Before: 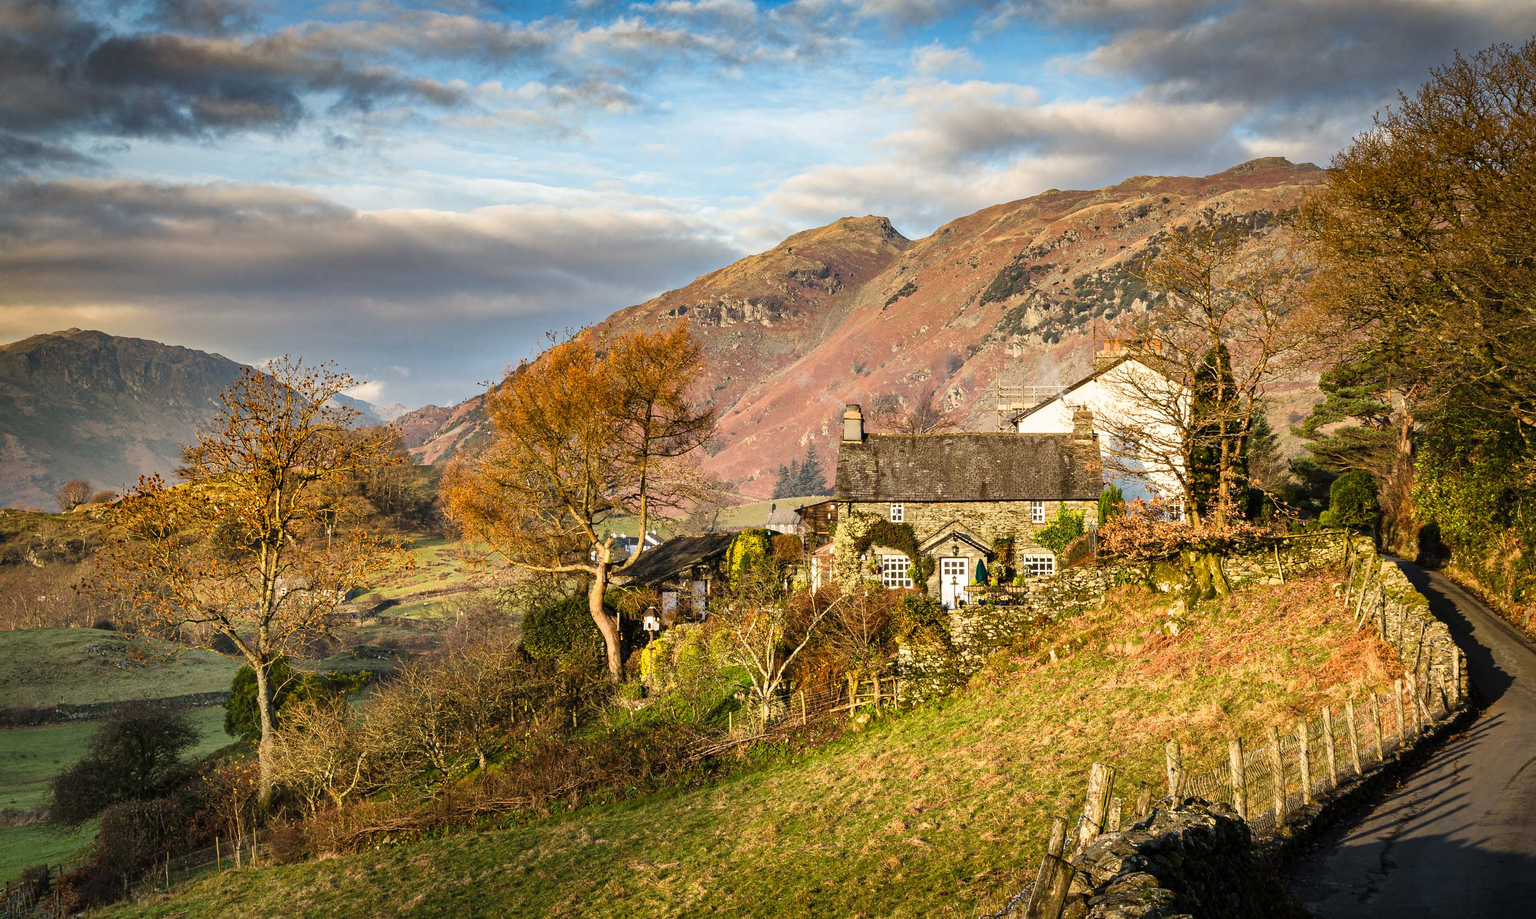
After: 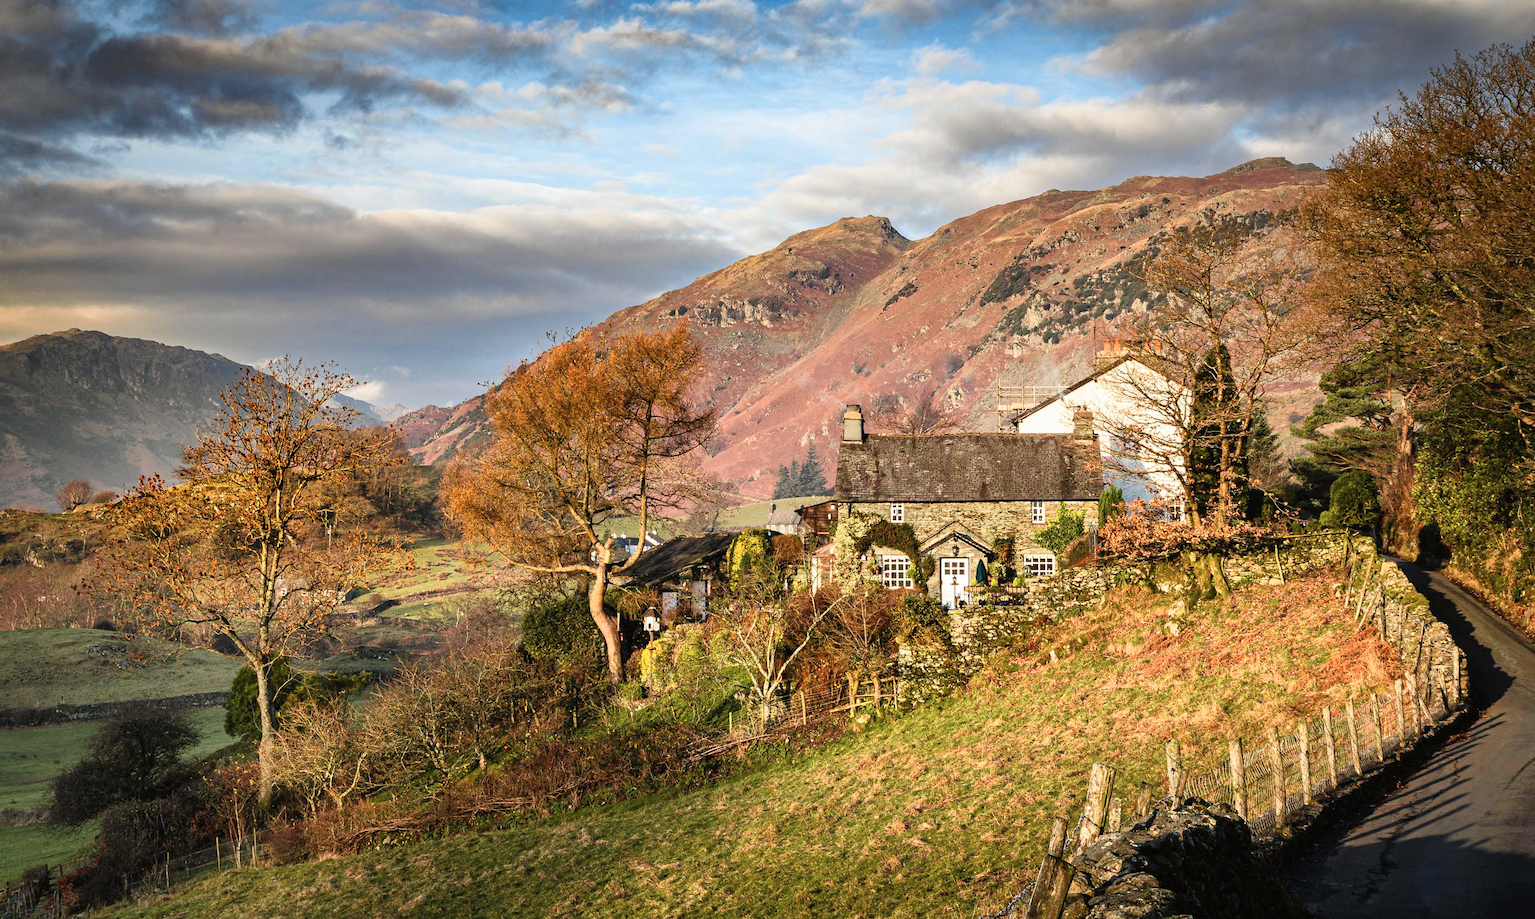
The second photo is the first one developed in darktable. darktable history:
tone curve: curves: ch0 [(0, 0.012) (0.056, 0.046) (0.218, 0.213) (0.606, 0.62) (0.82, 0.846) (1, 1)]; ch1 [(0, 0) (0.226, 0.261) (0.403, 0.437) (0.469, 0.472) (0.495, 0.499) (0.508, 0.503) (0.545, 0.555) (0.59, 0.598) (0.686, 0.728) (1, 1)]; ch2 [(0, 0) (0.269, 0.299) (0.459, 0.45) (0.498, 0.499) (0.523, 0.512) (0.568, 0.558) (0.634, 0.617) (0.698, 0.677) (0.806, 0.769) (1, 1)], color space Lab, independent channels, preserve colors none
